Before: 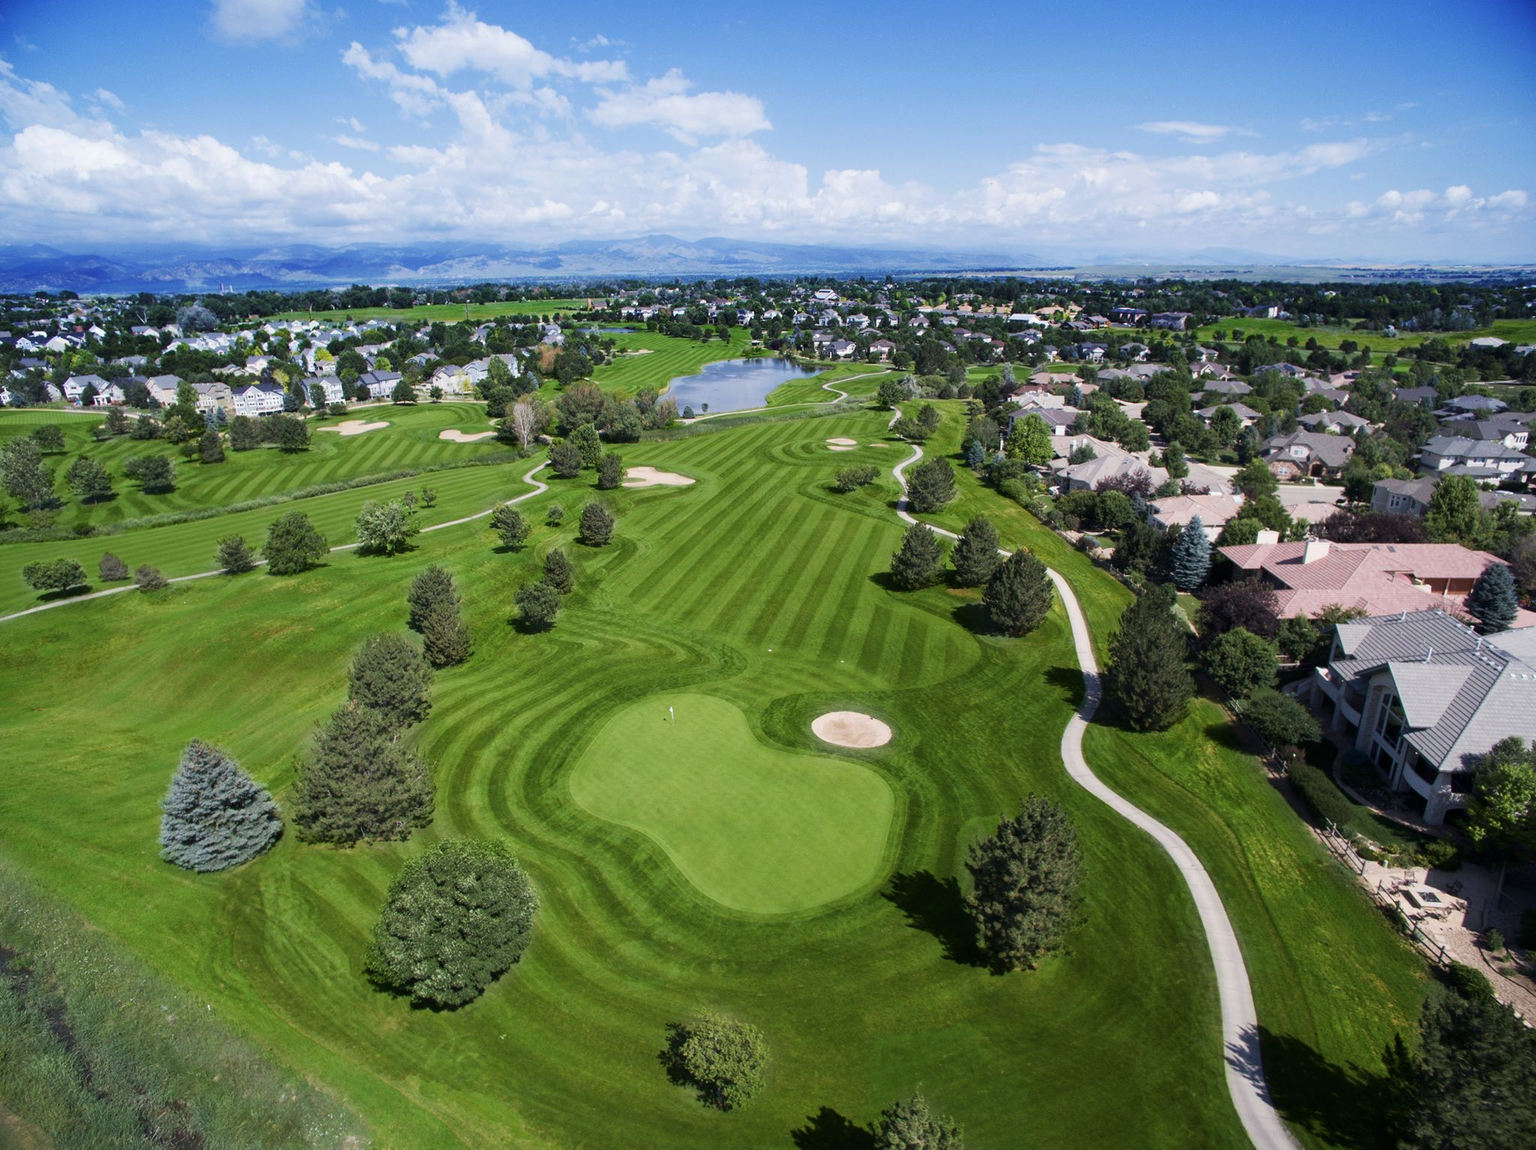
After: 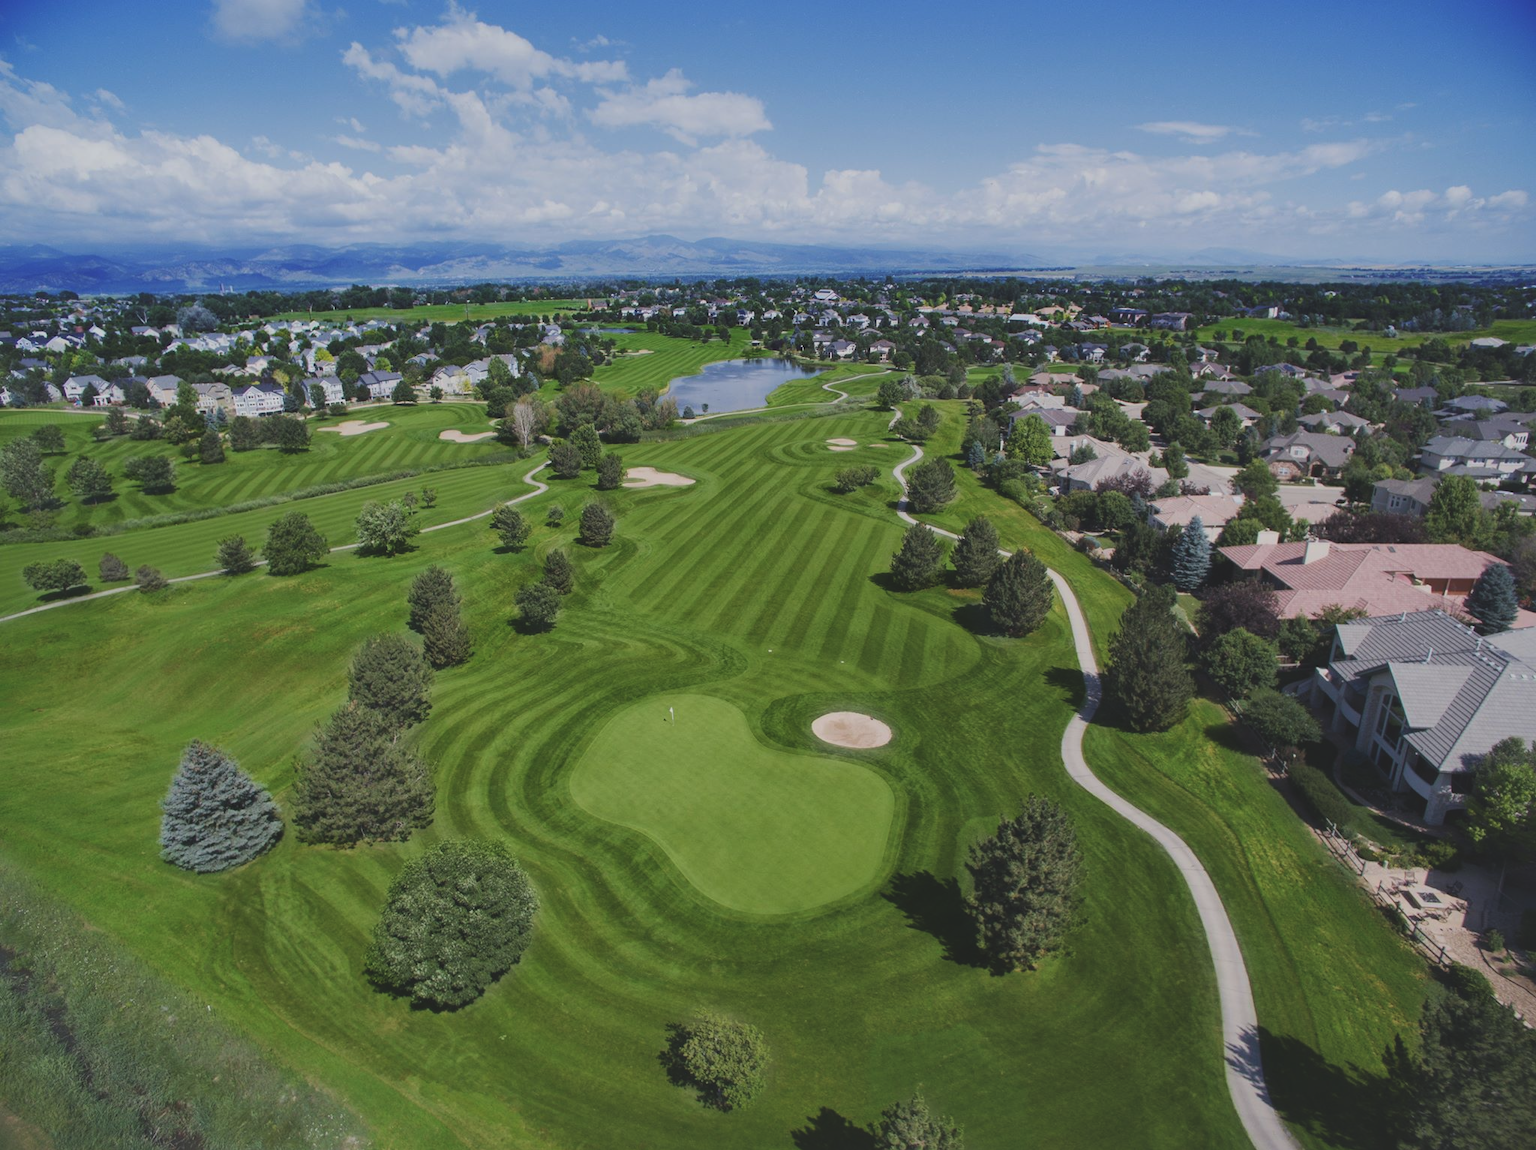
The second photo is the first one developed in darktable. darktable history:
shadows and highlights: on, module defaults
exposure: black level correction -0.015, exposure -0.501 EV, compensate highlight preservation false
tone equalizer: on, module defaults
